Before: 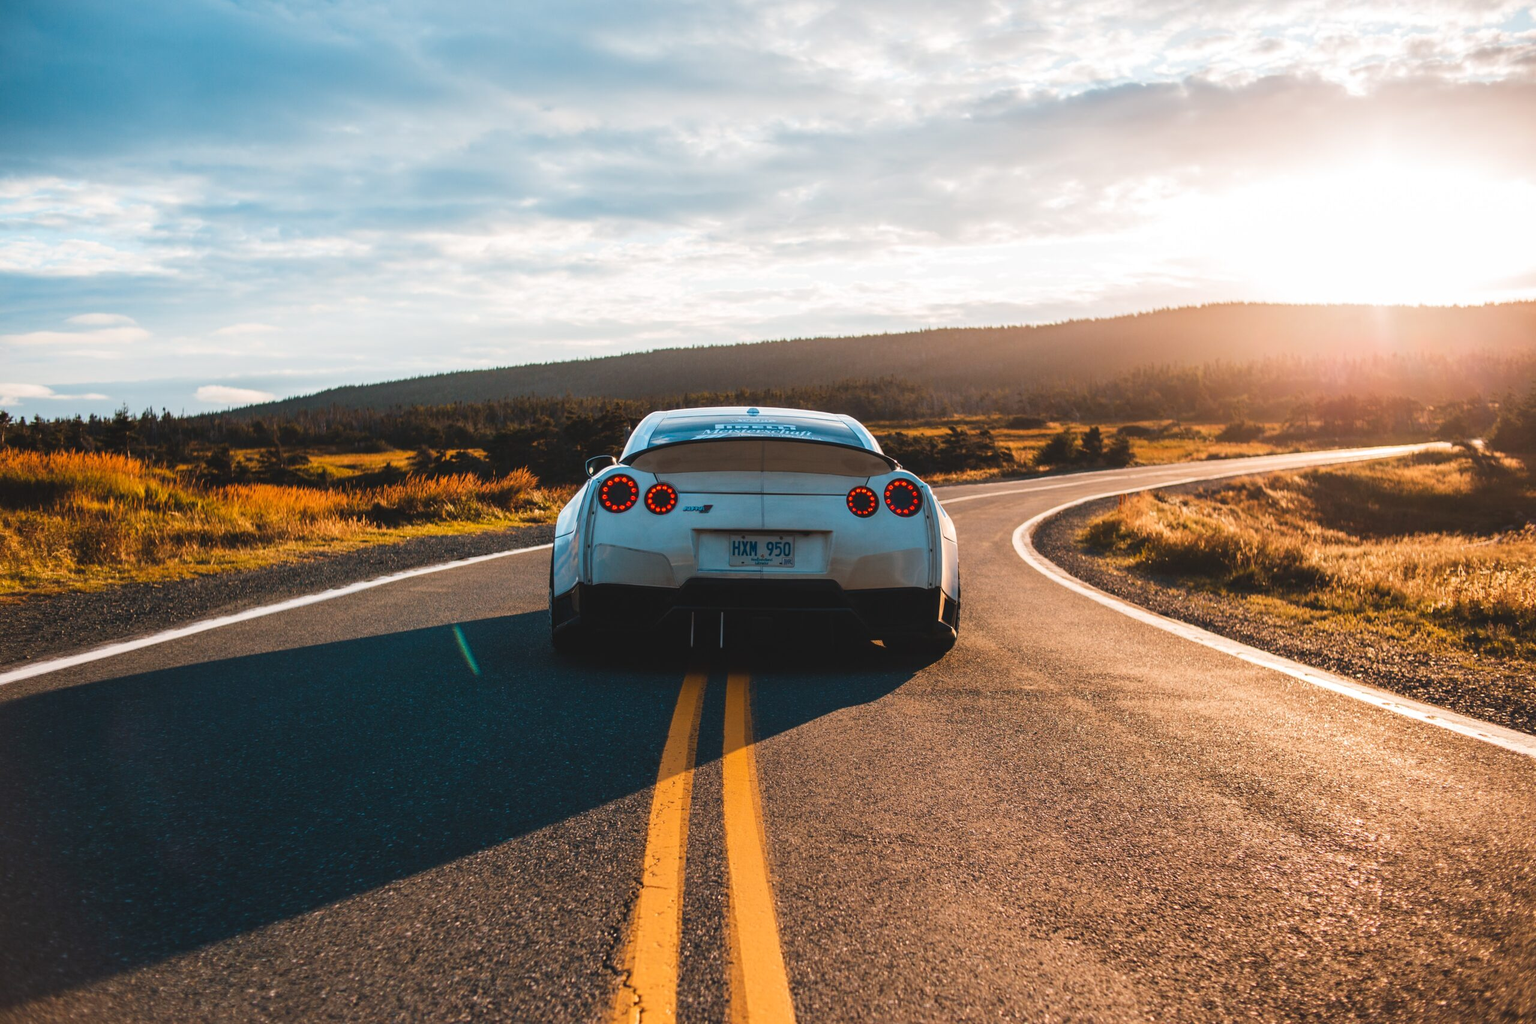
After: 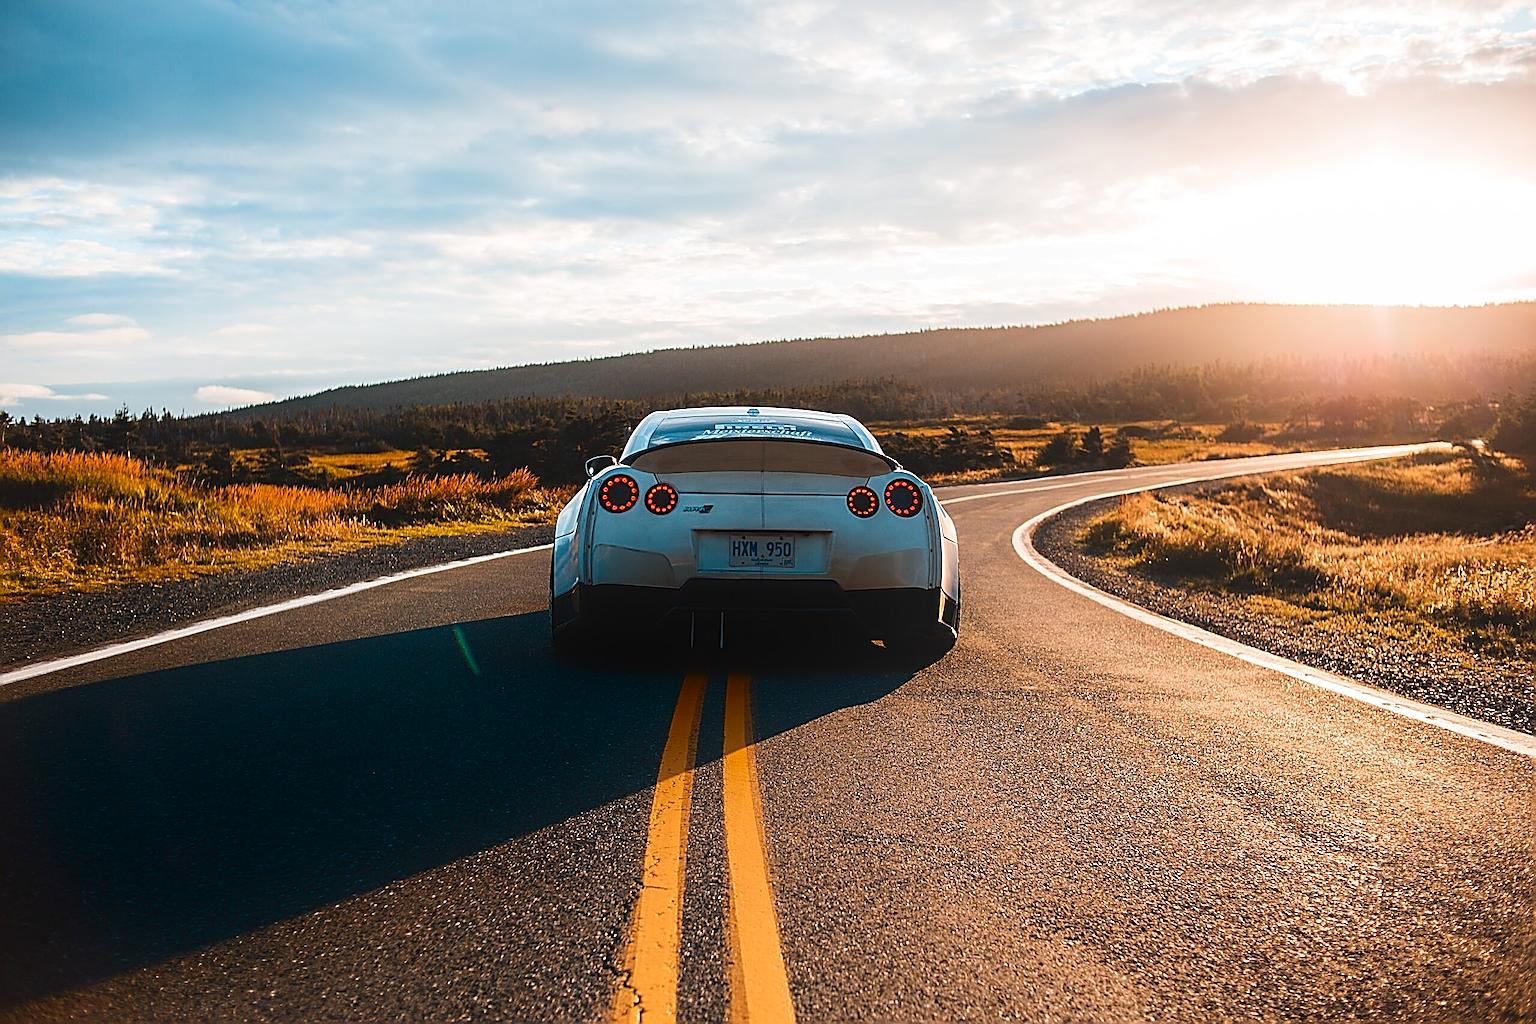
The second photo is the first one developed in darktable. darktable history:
sharpen: amount 1.861
shadows and highlights: shadows -70, highlights 35, soften with gaussian
